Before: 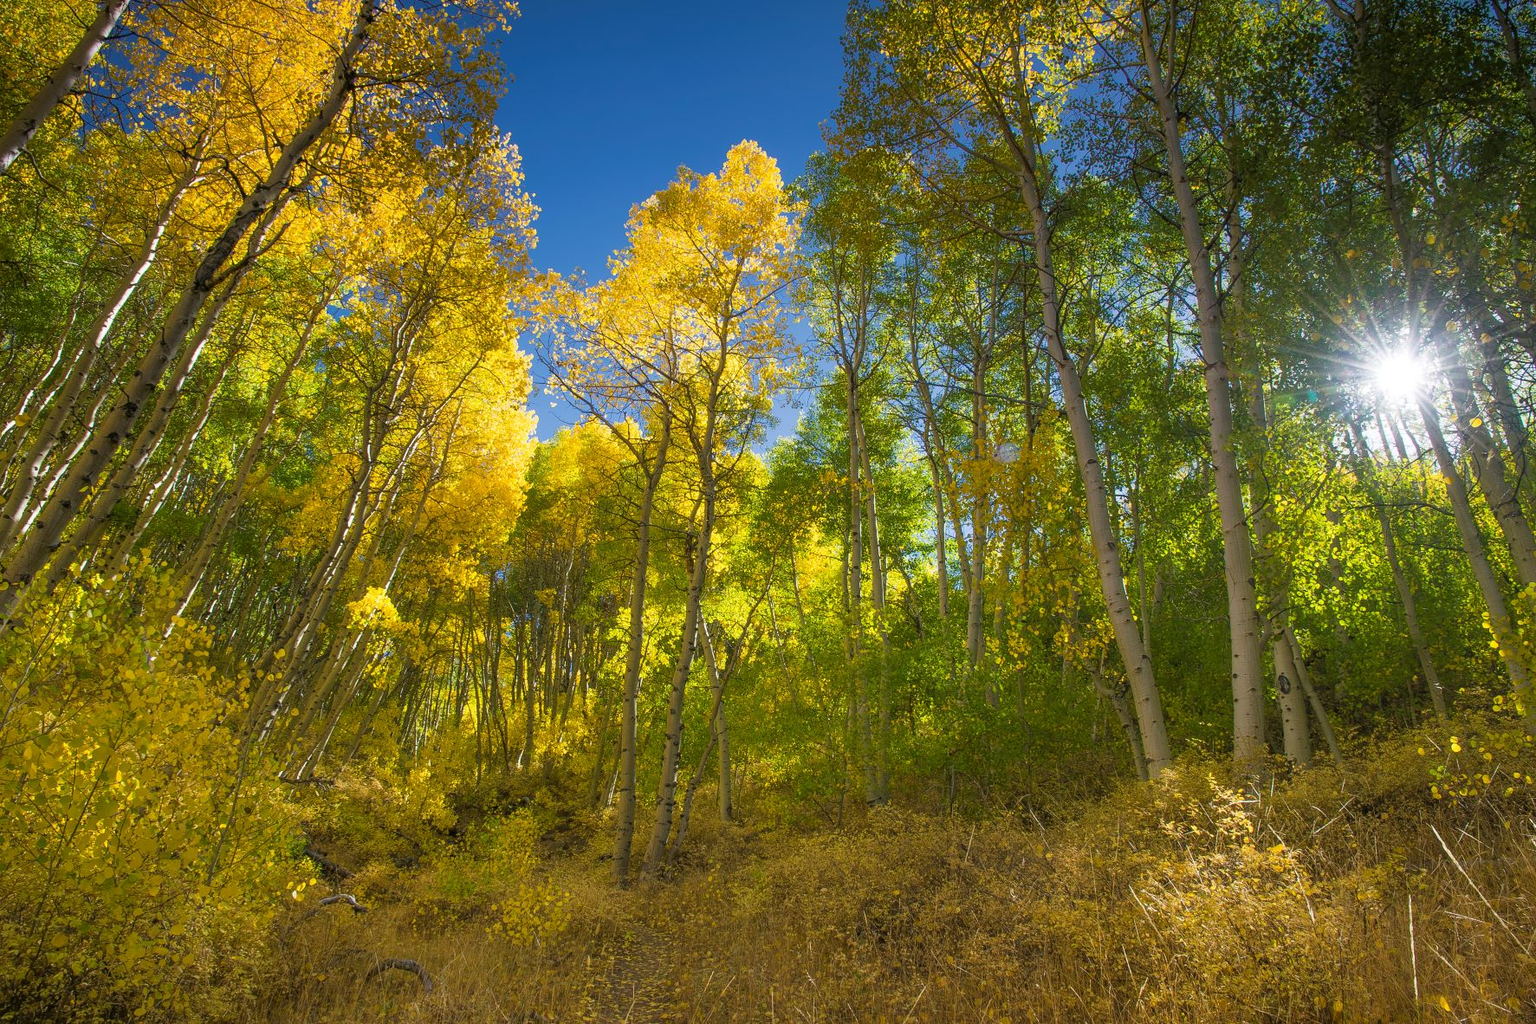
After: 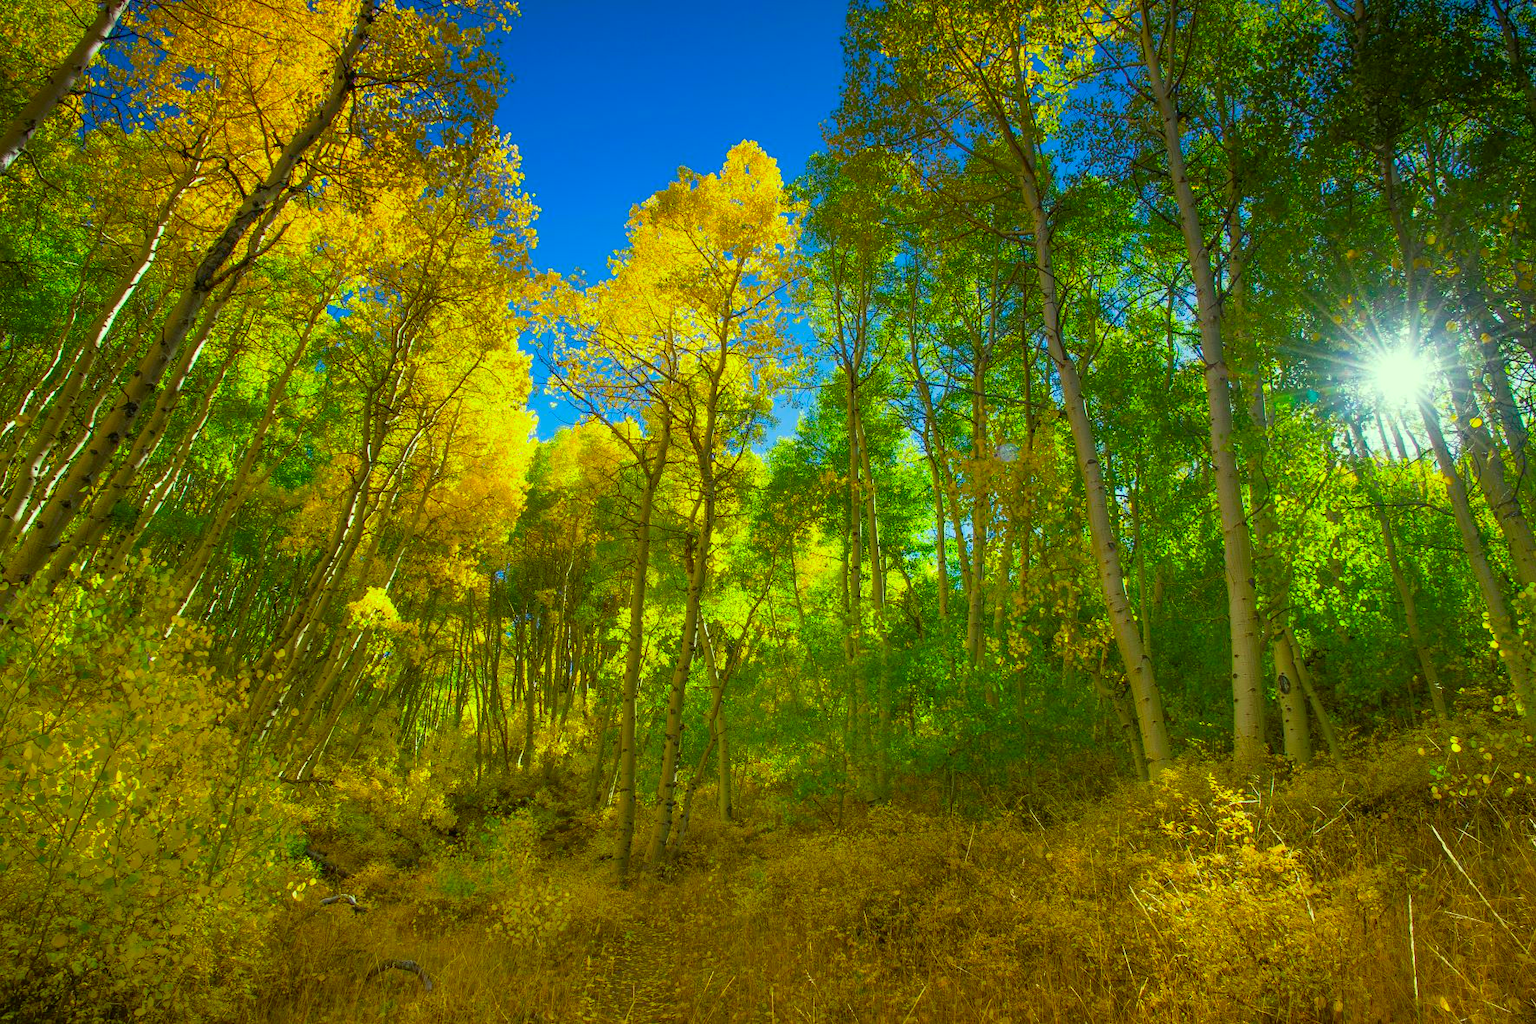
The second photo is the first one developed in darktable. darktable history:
color correction: highlights a* -10.92, highlights b* 9.96, saturation 1.72
